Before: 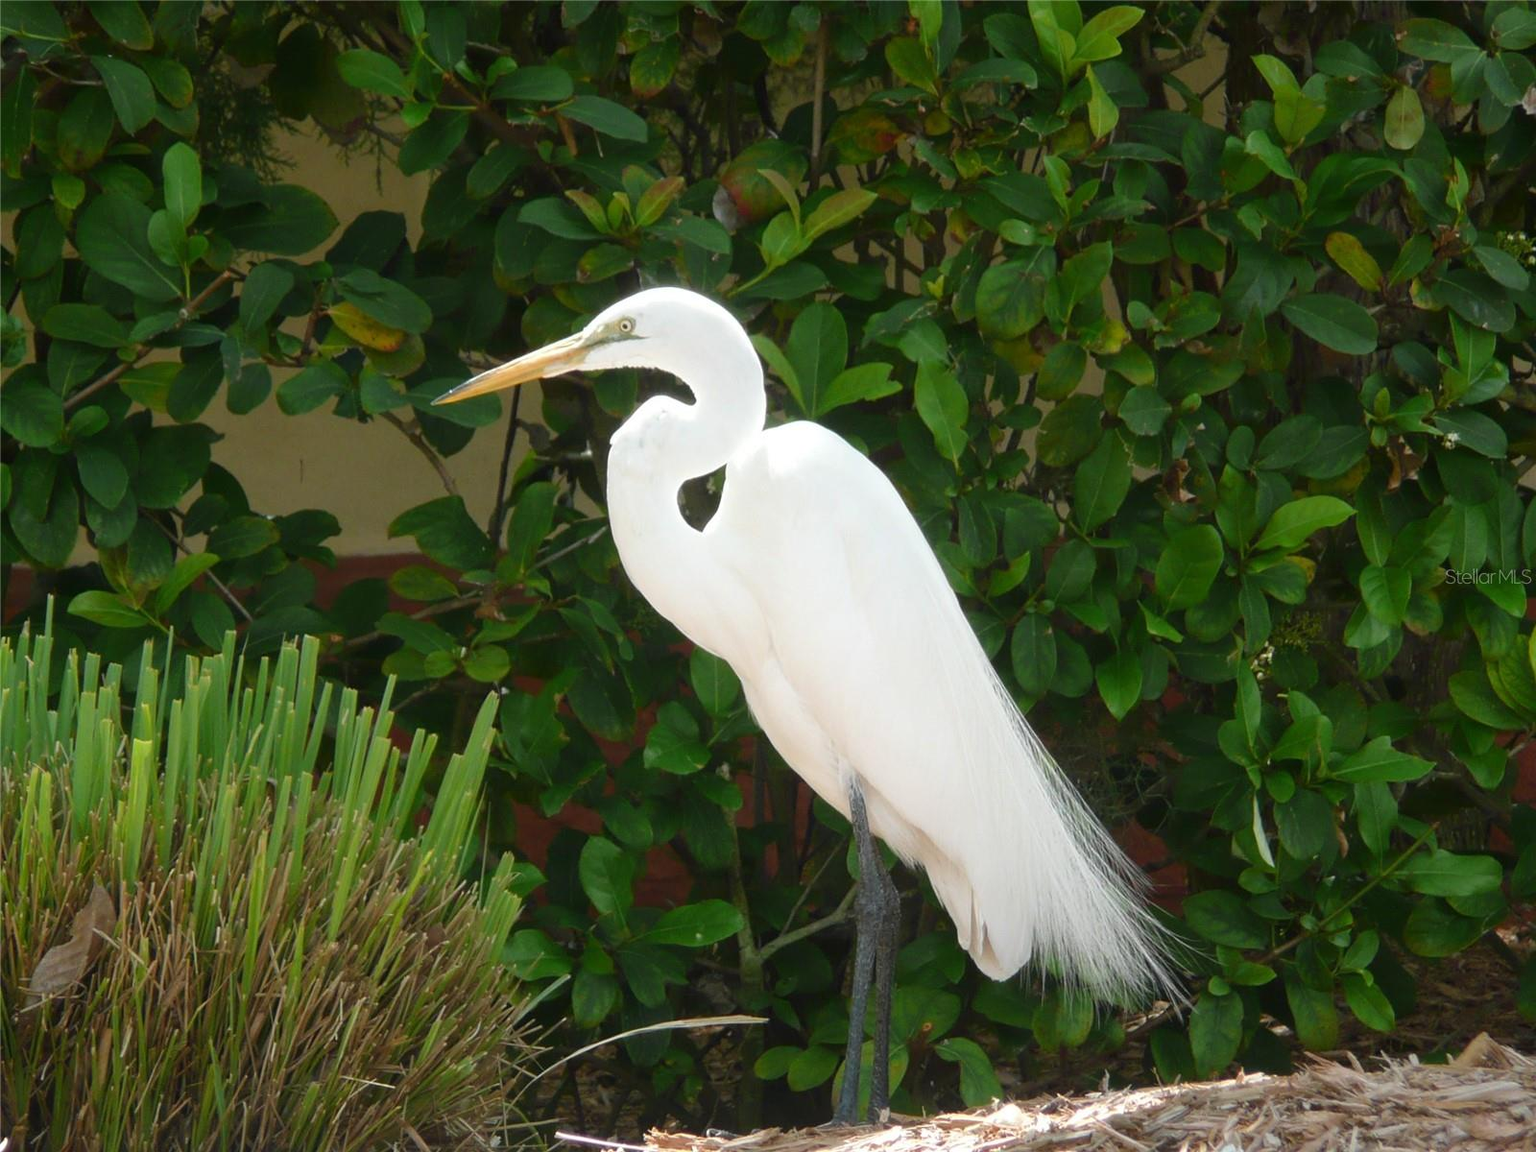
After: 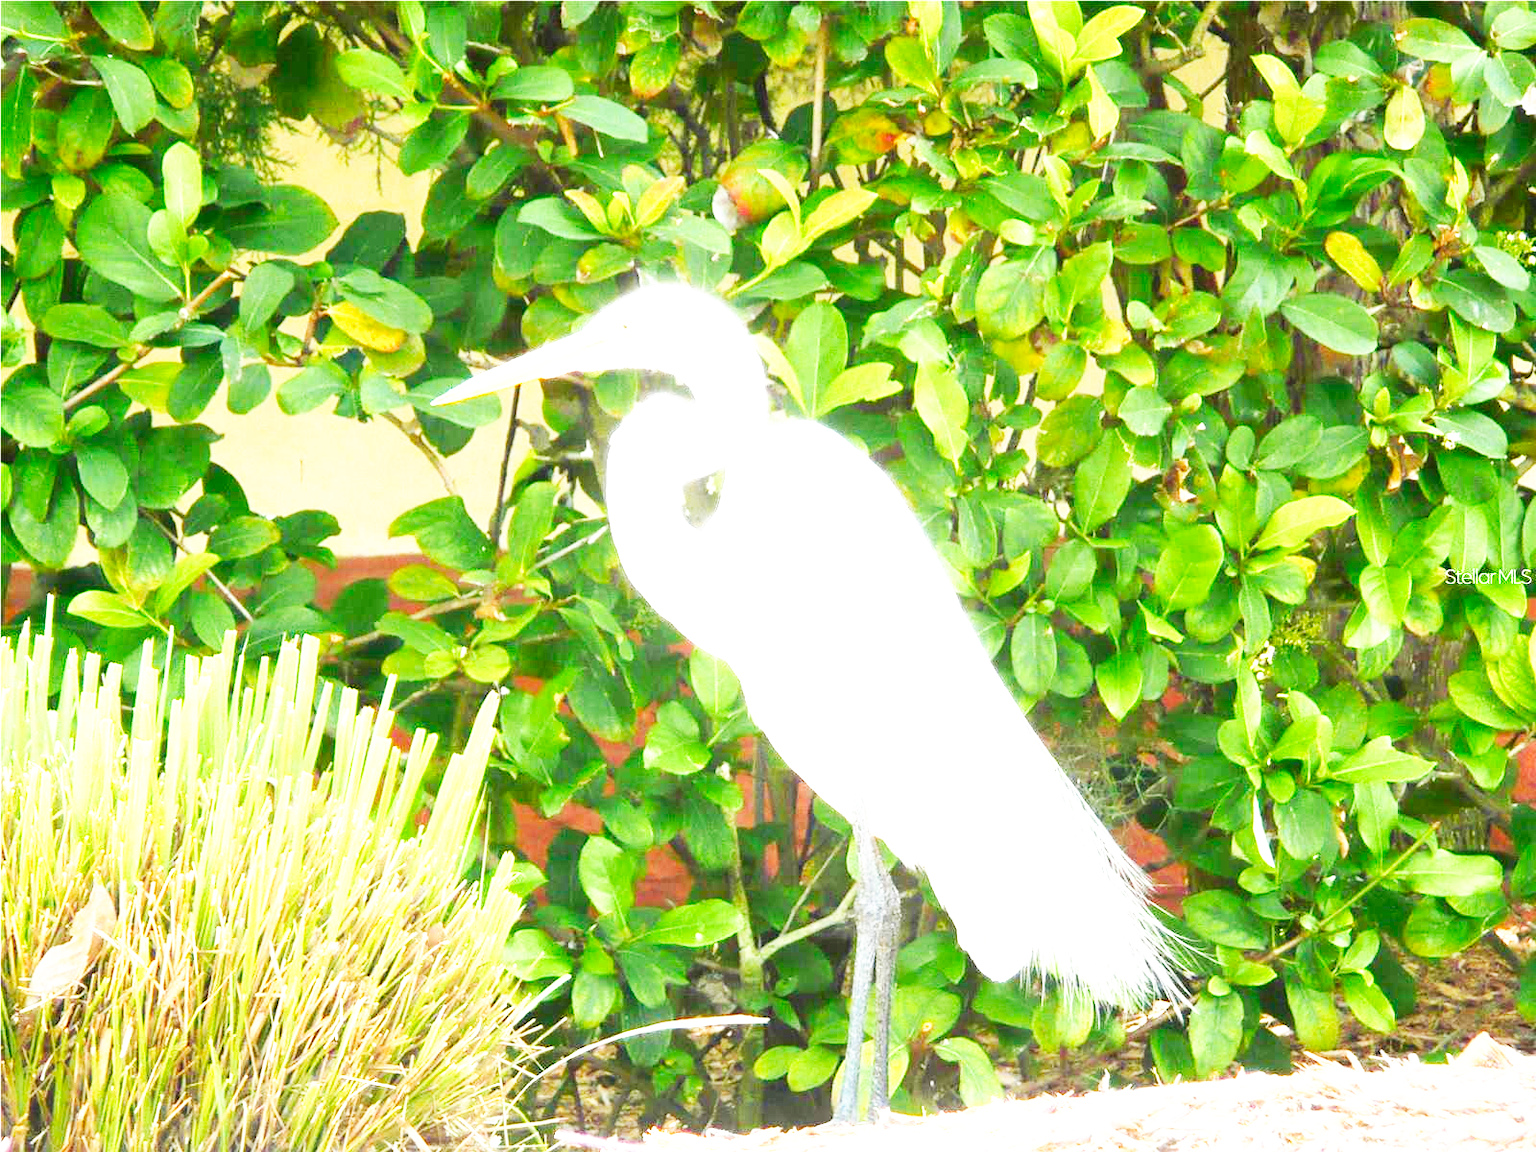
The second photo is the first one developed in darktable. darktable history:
base curve: curves: ch0 [(0, 0) (0.007, 0.004) (0.027, 0.03) (0.046, 0.07) (0.207, 0.54) (0.442, 0.872) (0.673, 0.972) (1, 1)], preserve colors none
exposure: black level correction 0.001, exposure 2.607 EV, compensate exposure bias true, compensate highlight preservation false
